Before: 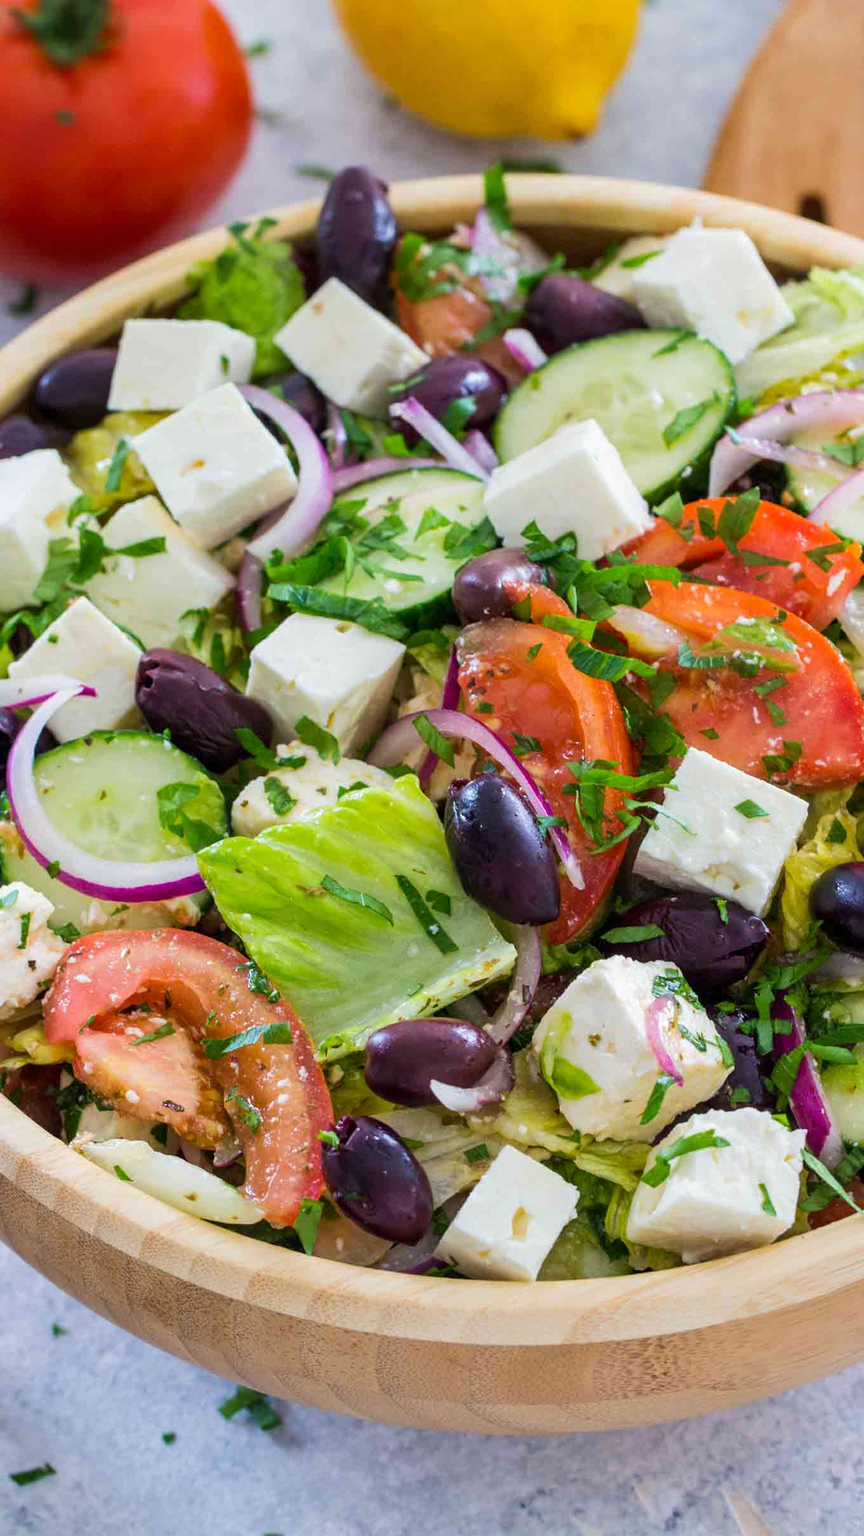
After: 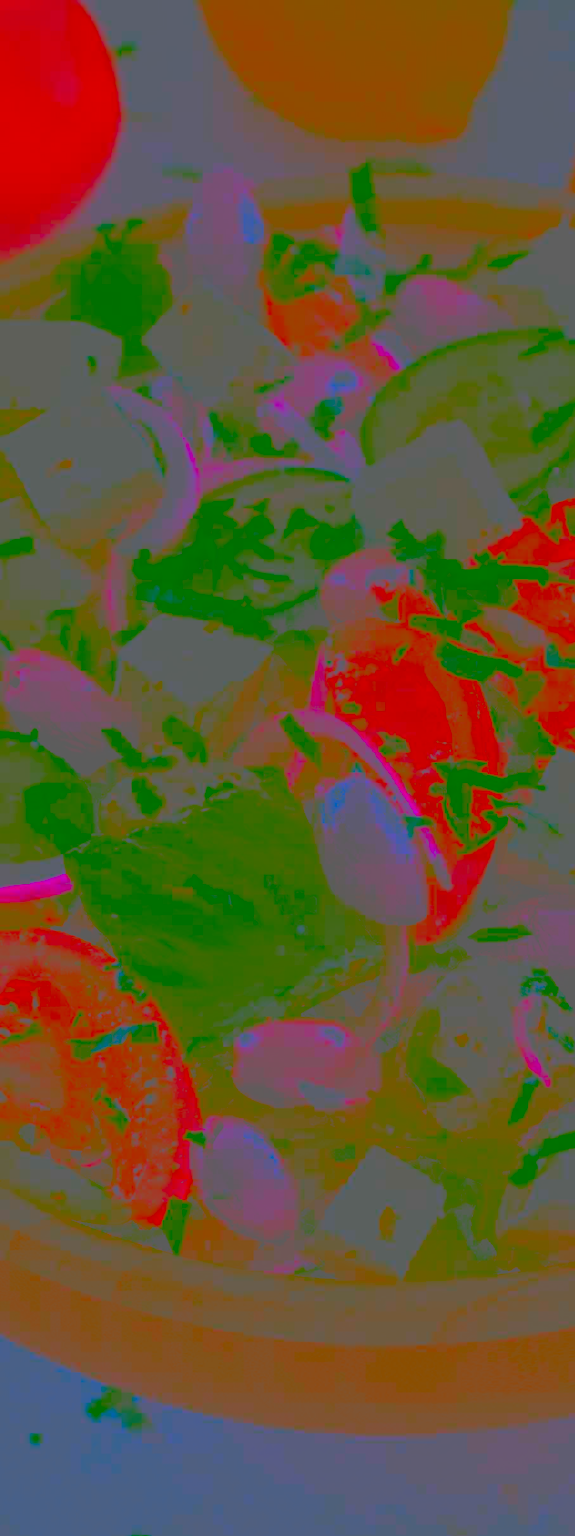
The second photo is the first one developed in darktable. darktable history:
contrast brightness saturation: contrast -0.985, brightness -0.165, saturation 0.745
filmic rgb: black relative exposure -7.65 EV, white relative exposure 4.56 EV, hardness 3.61, color science v5 (2021), contrast in shadows safe, contrast in highlights safe
crop: left 15.423%, right 17.926%
tone equalizer: edges refinement/feathering 500, mask exposure compensation -1.57 EV, preserve details no
